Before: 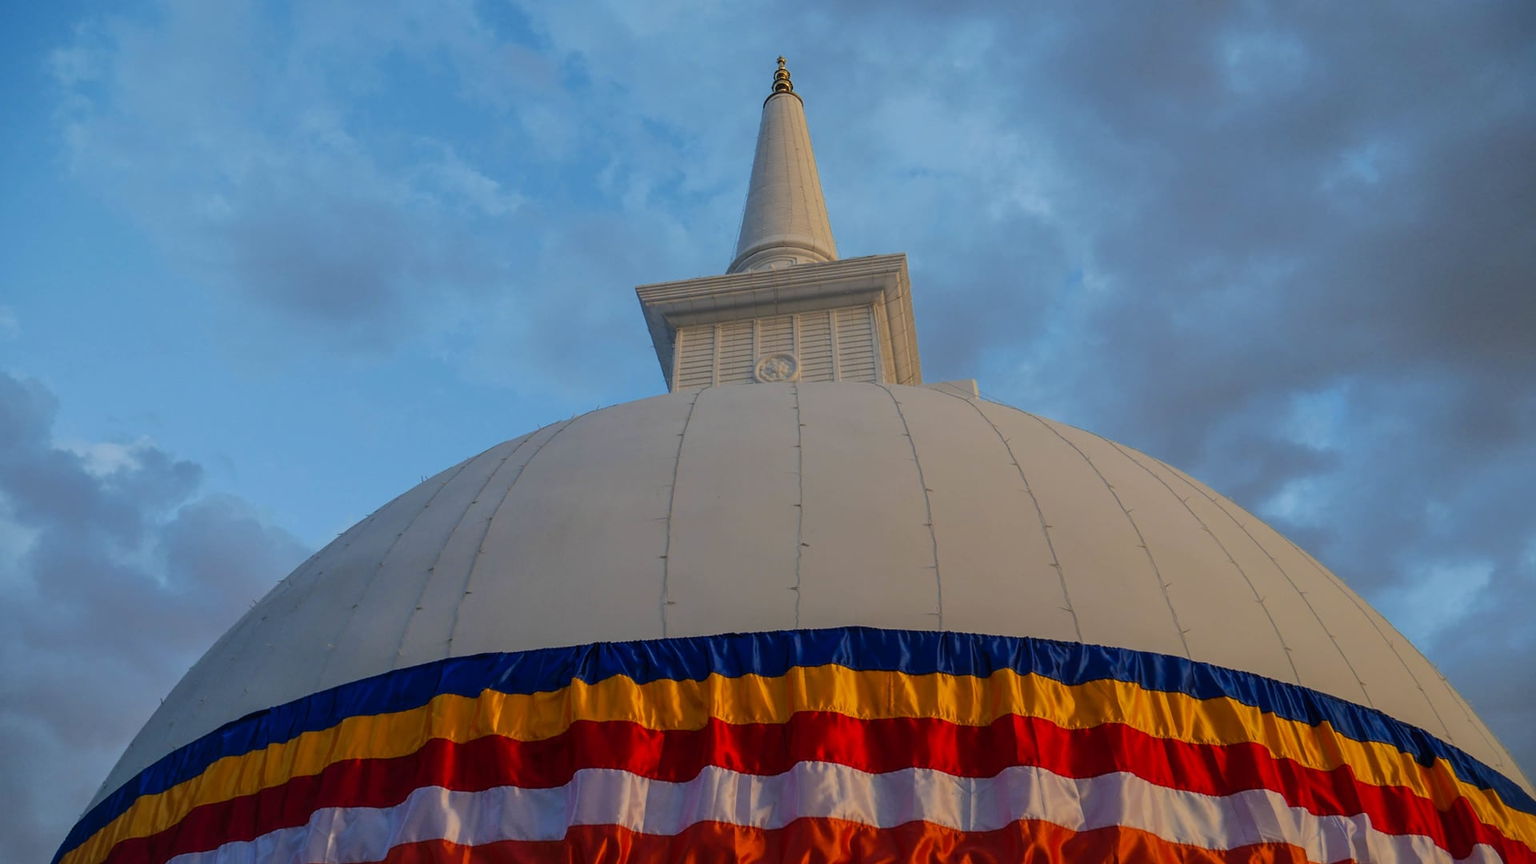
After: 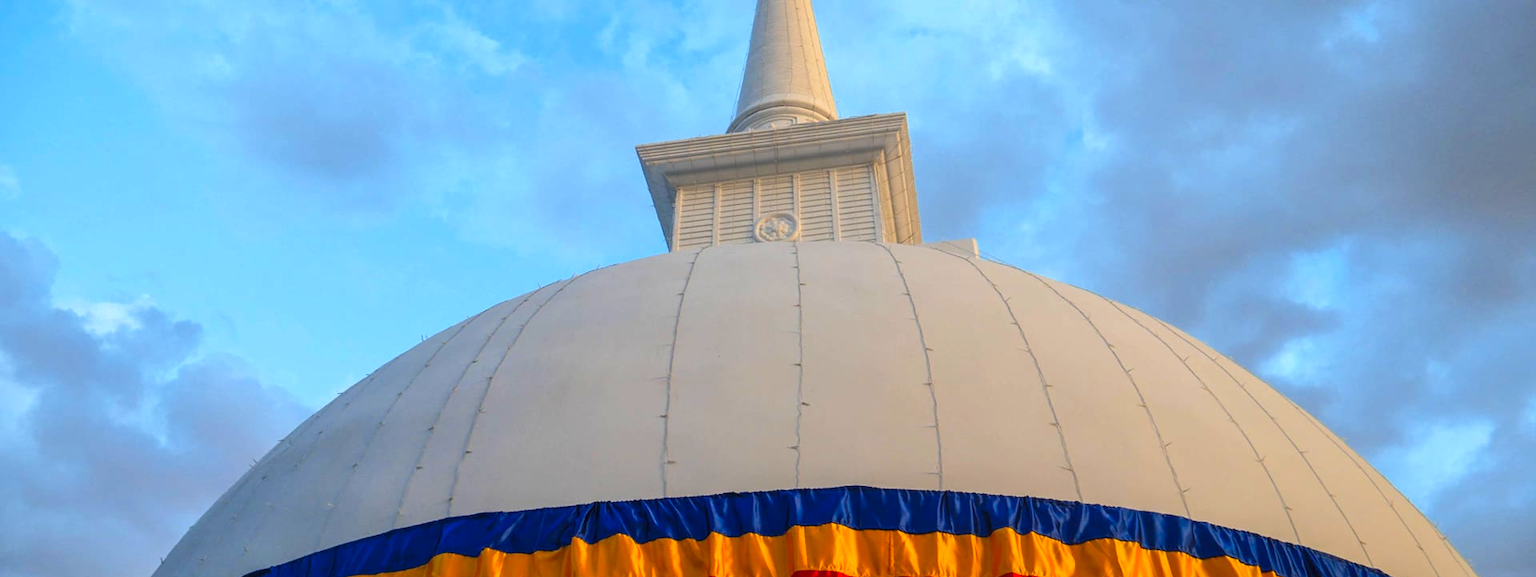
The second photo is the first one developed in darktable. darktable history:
shadows and highlights: shadows 25.75, highlights -23.18
exposure: black level correction 0, exposure 1 EV, compensate highlight preservation false
contrast brightness saturation: saturation 0.123
crop: top 16.382%, bottom 16.682%
color calibration: illuminant same as pipeline (D50), adaptation none (bypass), x 0.332, y 0.334, temperature 5017.89 K
